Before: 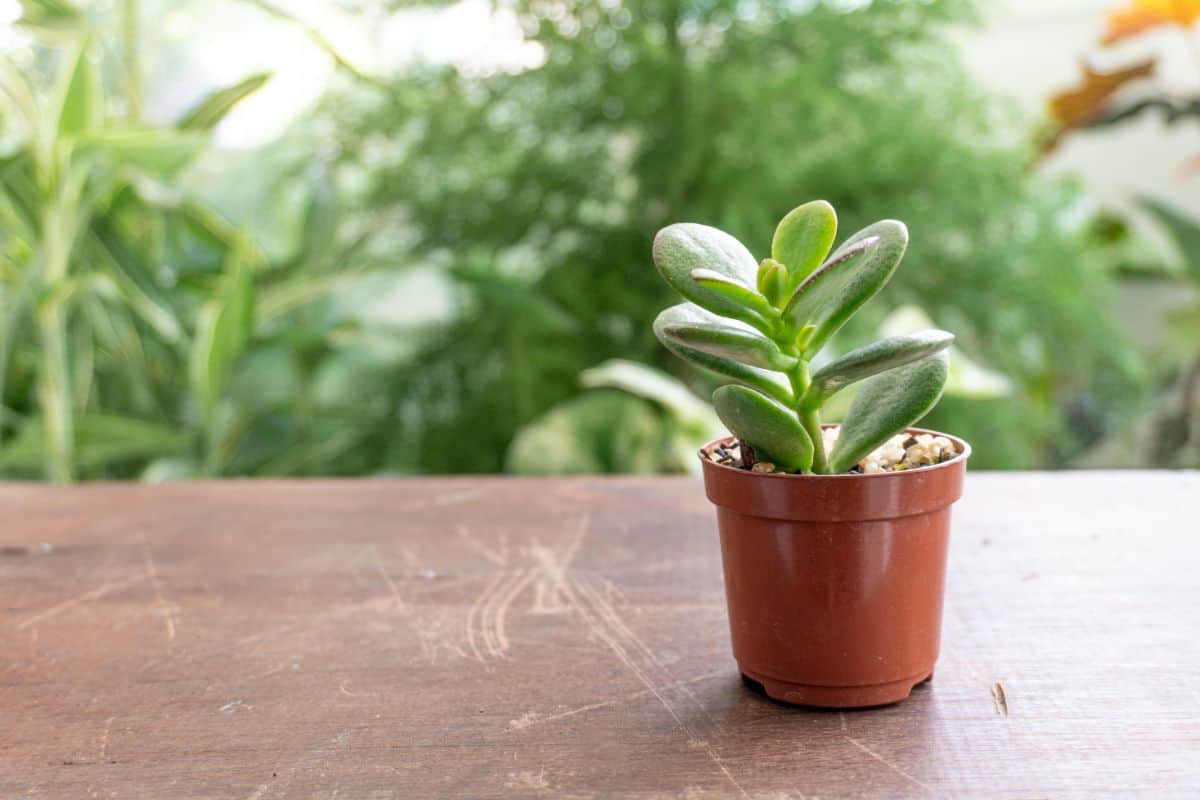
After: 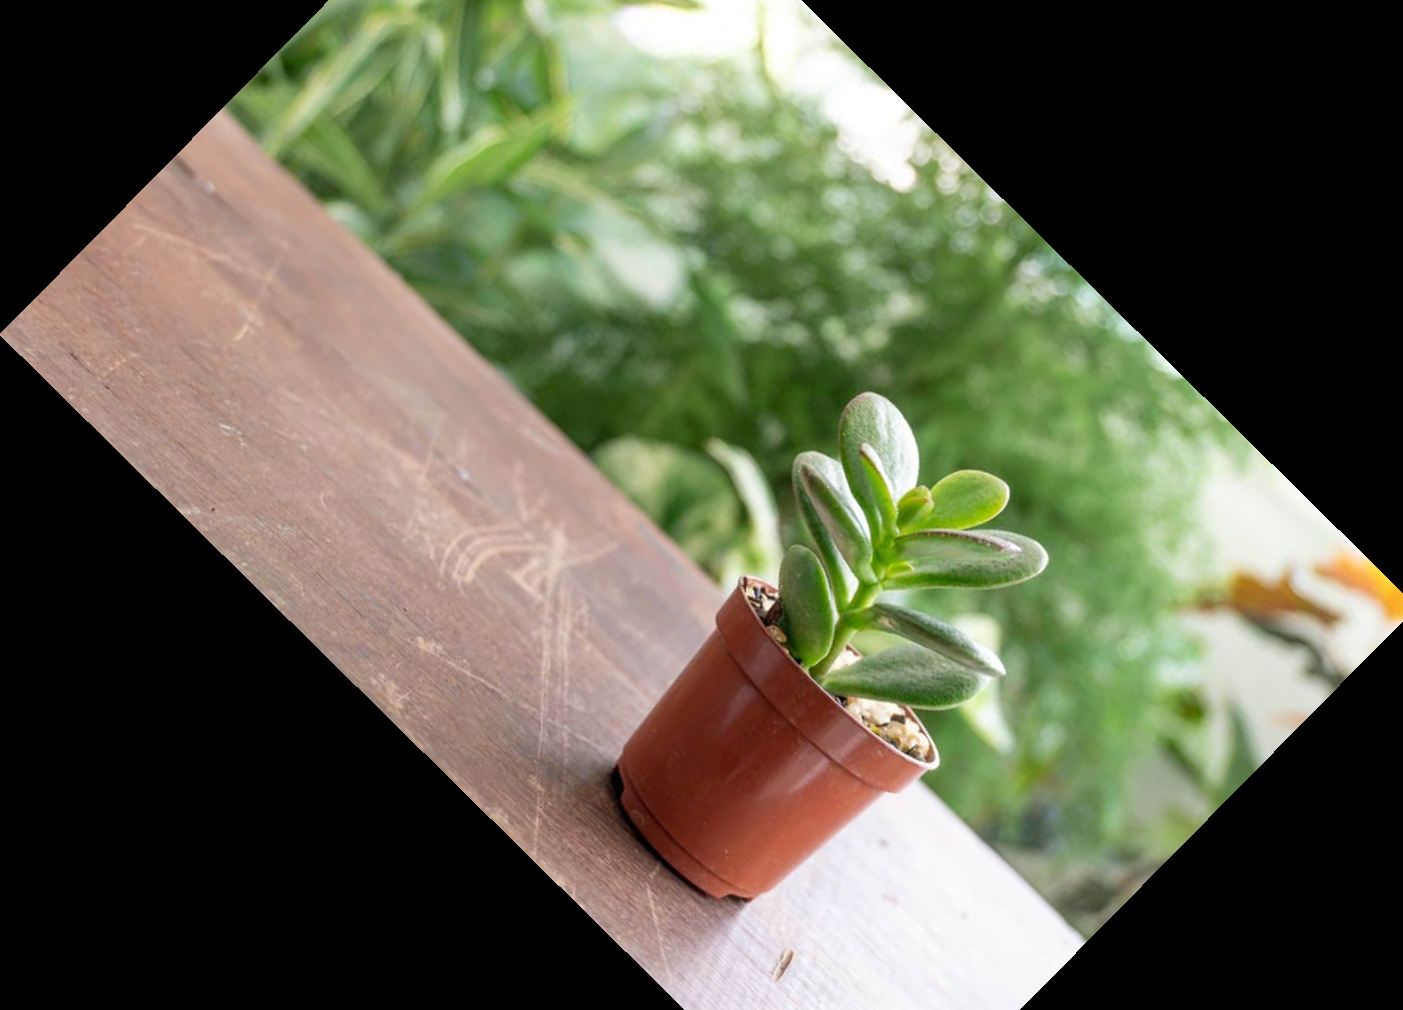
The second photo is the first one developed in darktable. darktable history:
crop and rotate: angle -44.57°, top 16.664%, right 0.912%, bottom 11.756%
